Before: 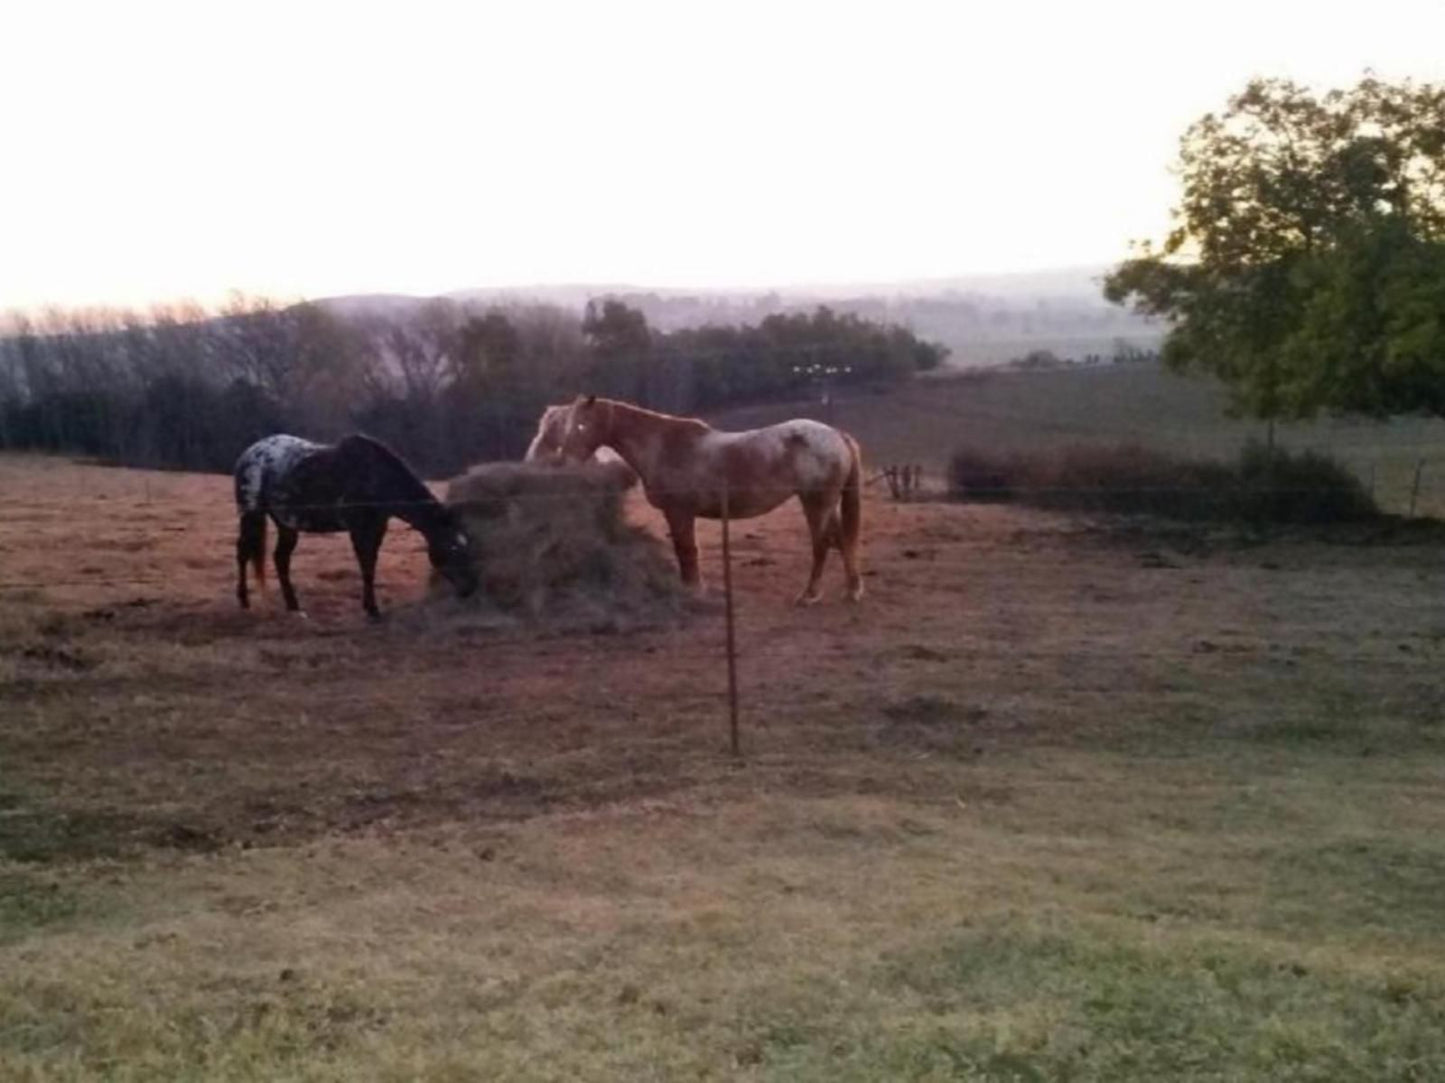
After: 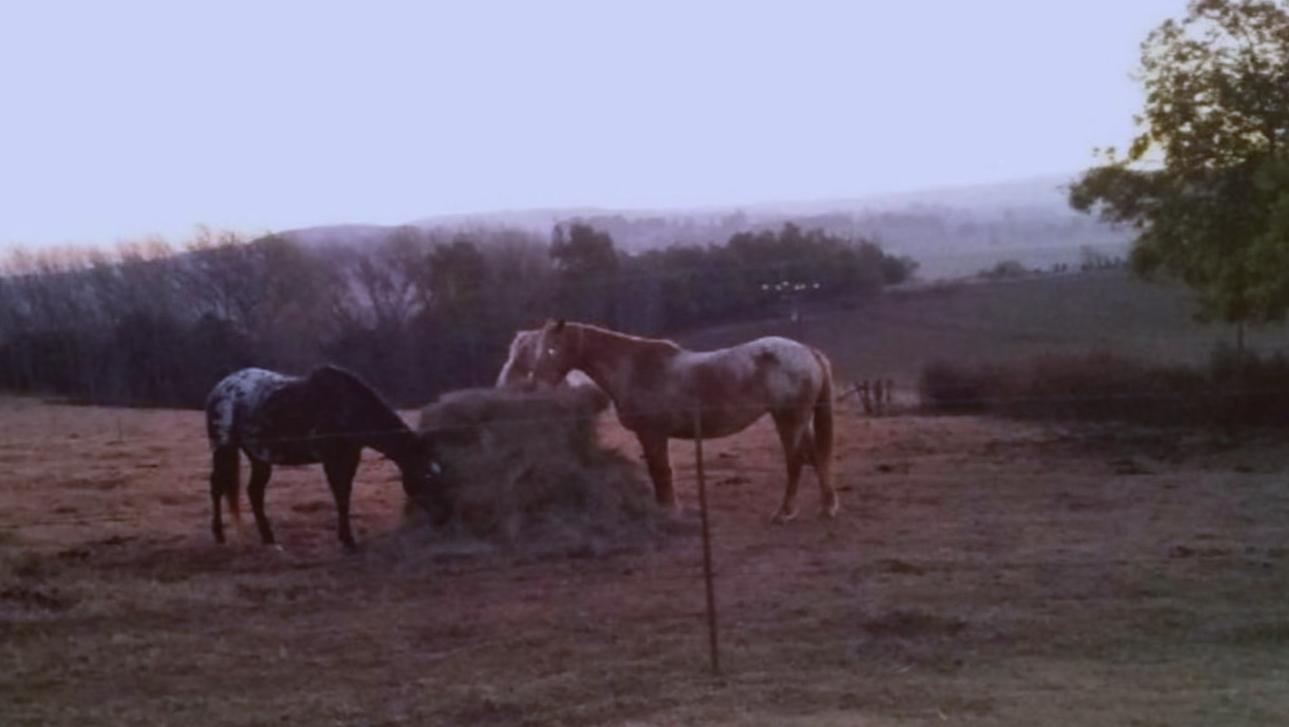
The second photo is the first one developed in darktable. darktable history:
exposure: exposure -0.492 EV, compensate highlight preservation false
color calibration: illuminant as shot in camera, x 0.37, y 0.382, temperature 4313.32 K
white balance: red 0.967, blue 1.119, emerald 0.756
crop: left 3.015%, top 8.969%, right 9.647%, bottom 26.457%
color balance: lift [1.005, 1.002, 0.998, 0.998], gamma [1, 1.021, 1.02, 0.979], gain [0.923, 1.066, 1.056, 0.934]
rotate and perspective: rotation -1.77°, lens shift (horizontal) 0.004, automatic cropping off
